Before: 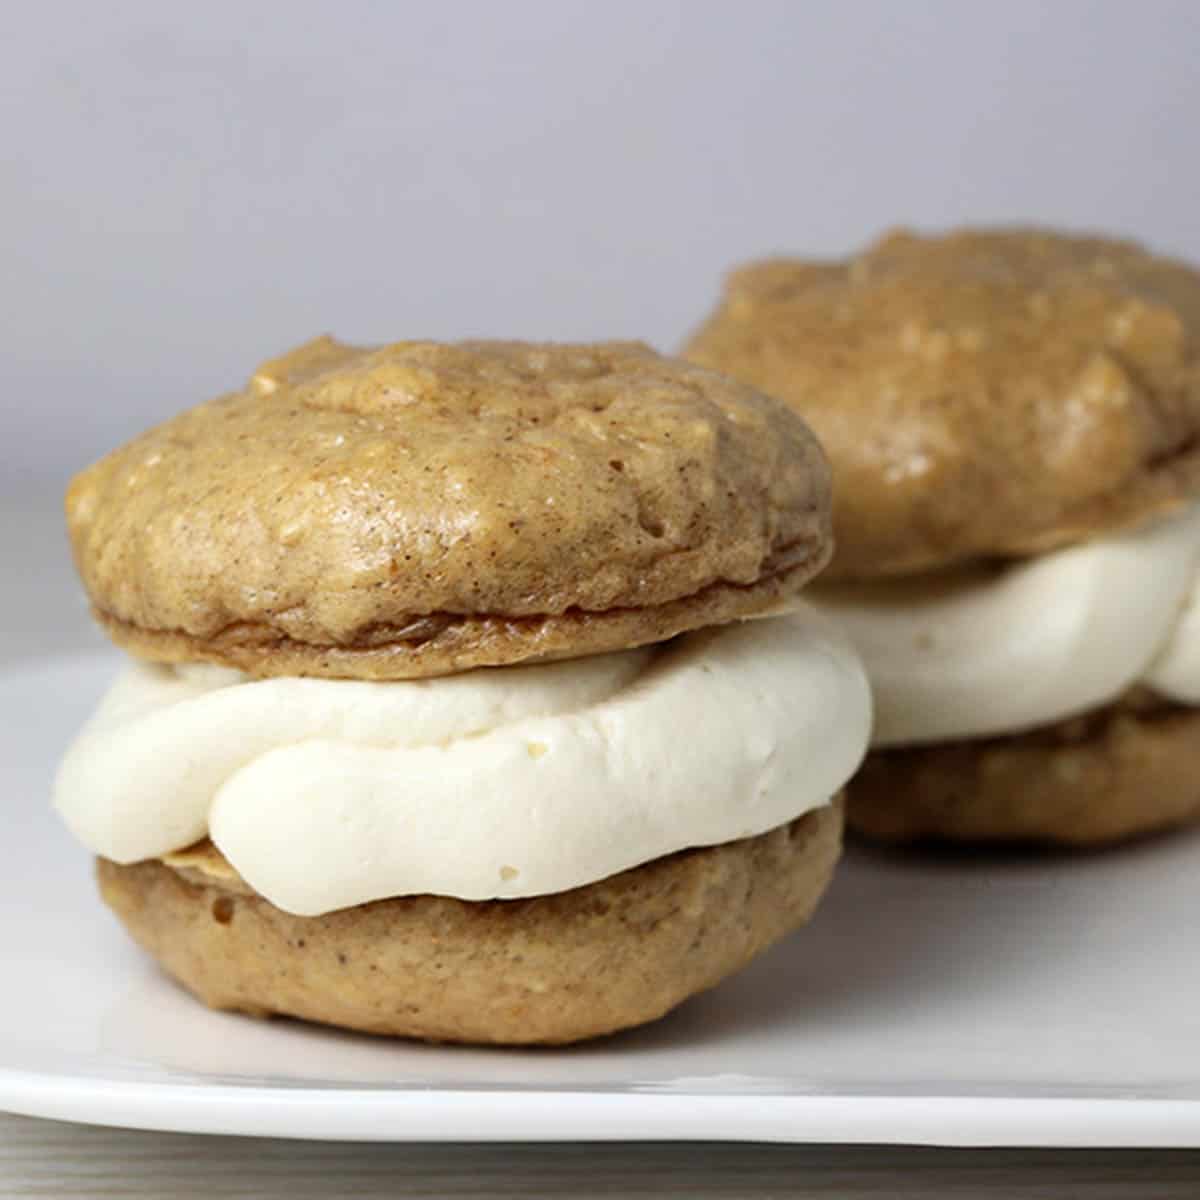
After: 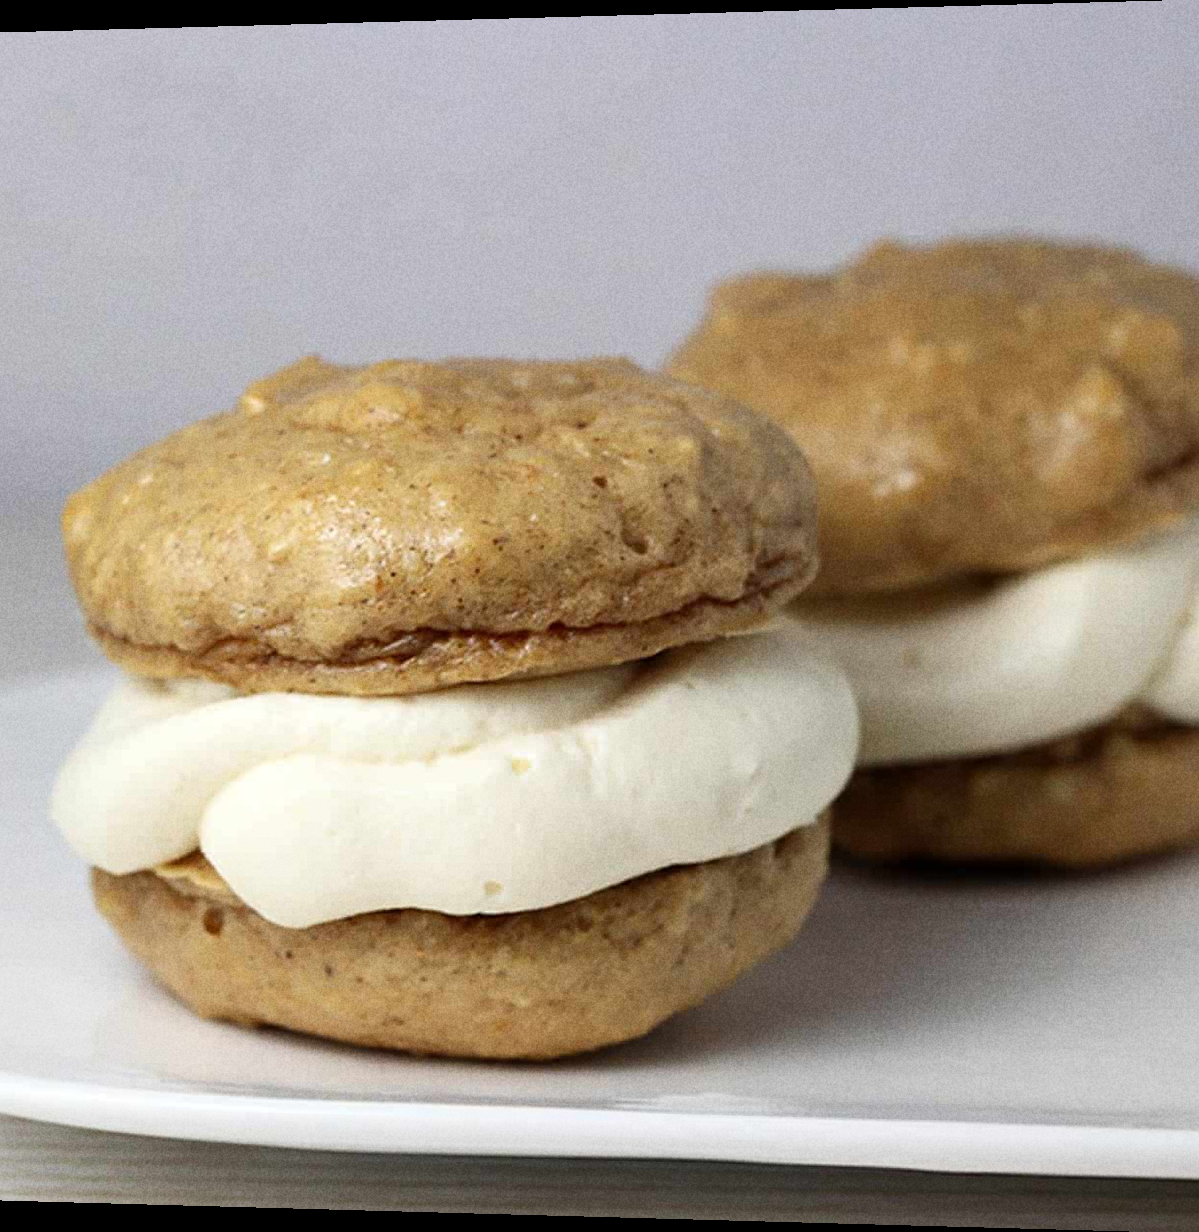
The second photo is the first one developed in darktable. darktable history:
grain: coarseness 22.88 ISO
rotate and perspective: lens shift (horizontal) -0.055, automatic cropping off
